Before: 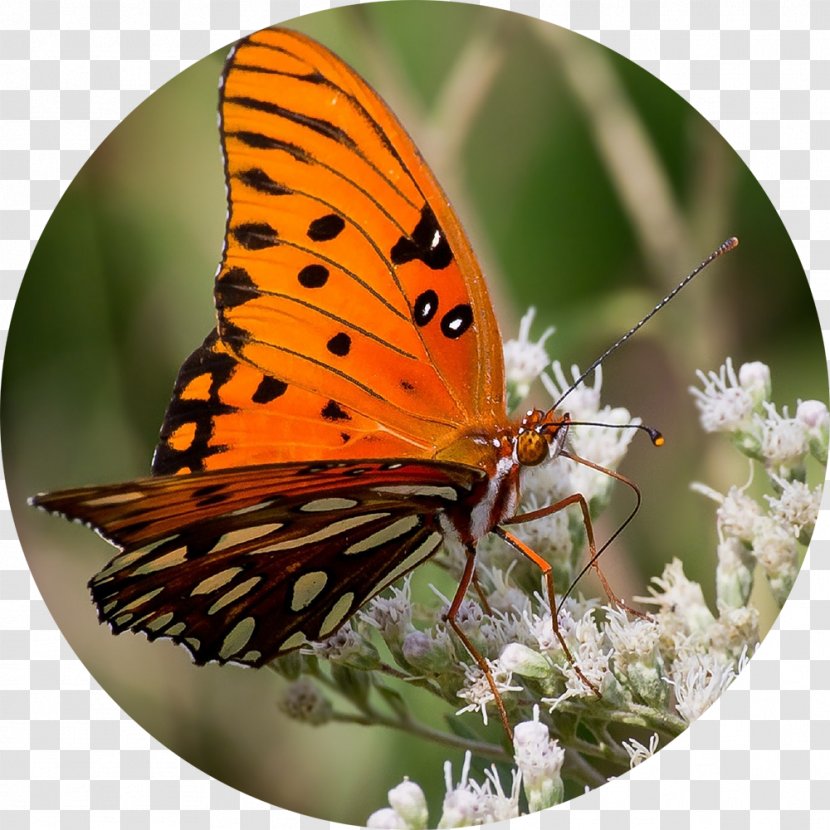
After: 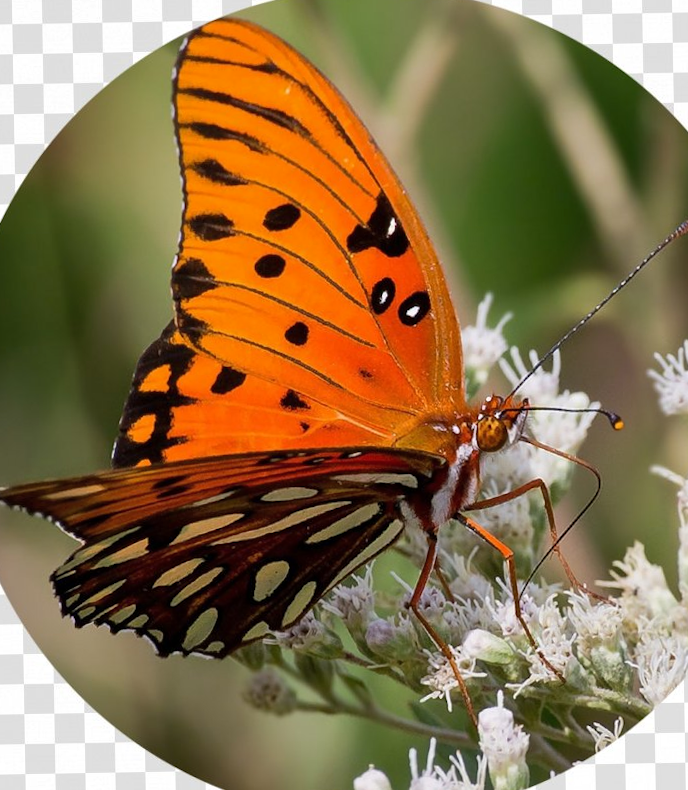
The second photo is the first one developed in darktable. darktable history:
crop and rotate: angle 1°, left 4.281%, top 0.642%, right 11.383%, bottom 2.486%
shadows and highlights: shadows 25, highlights -25
